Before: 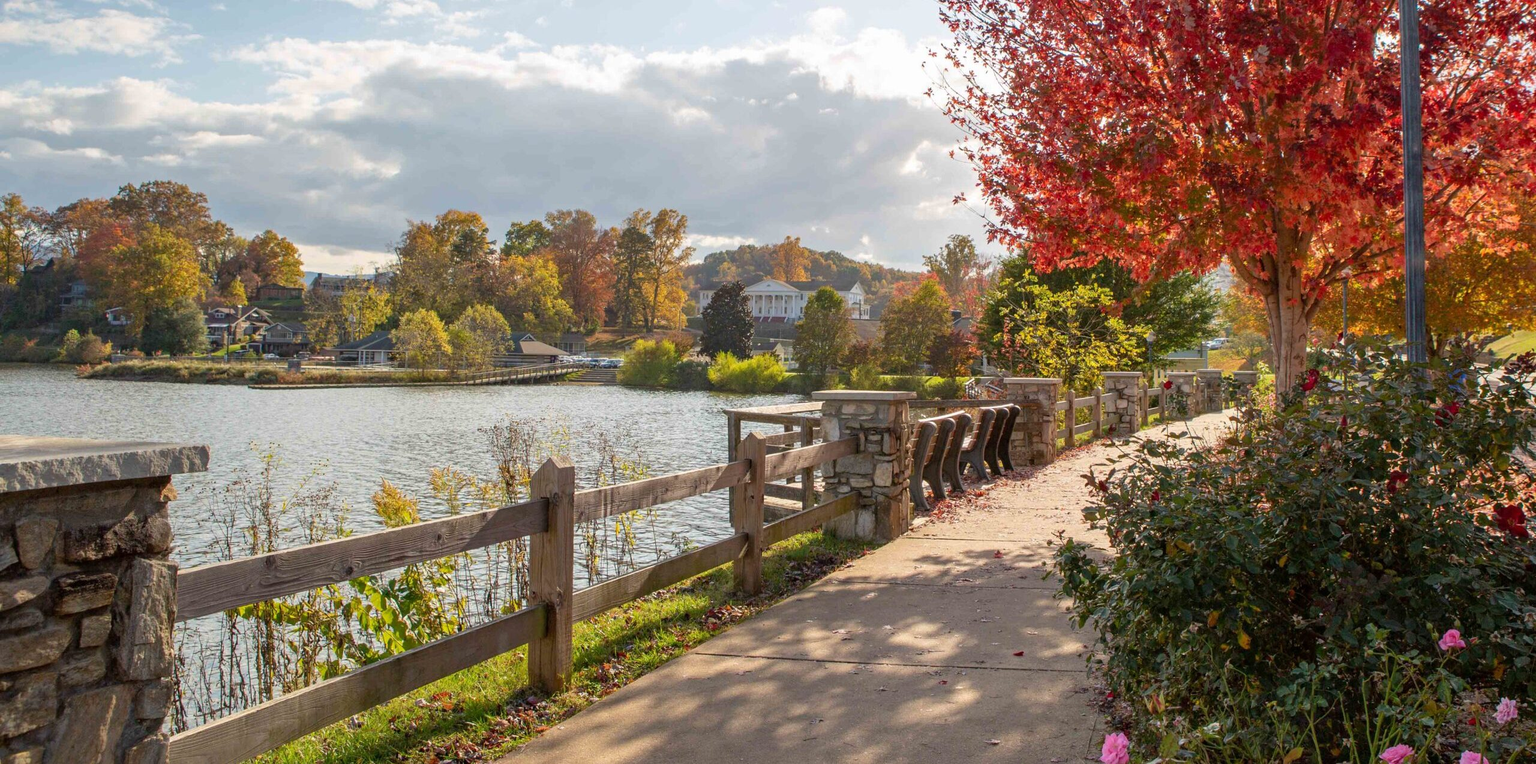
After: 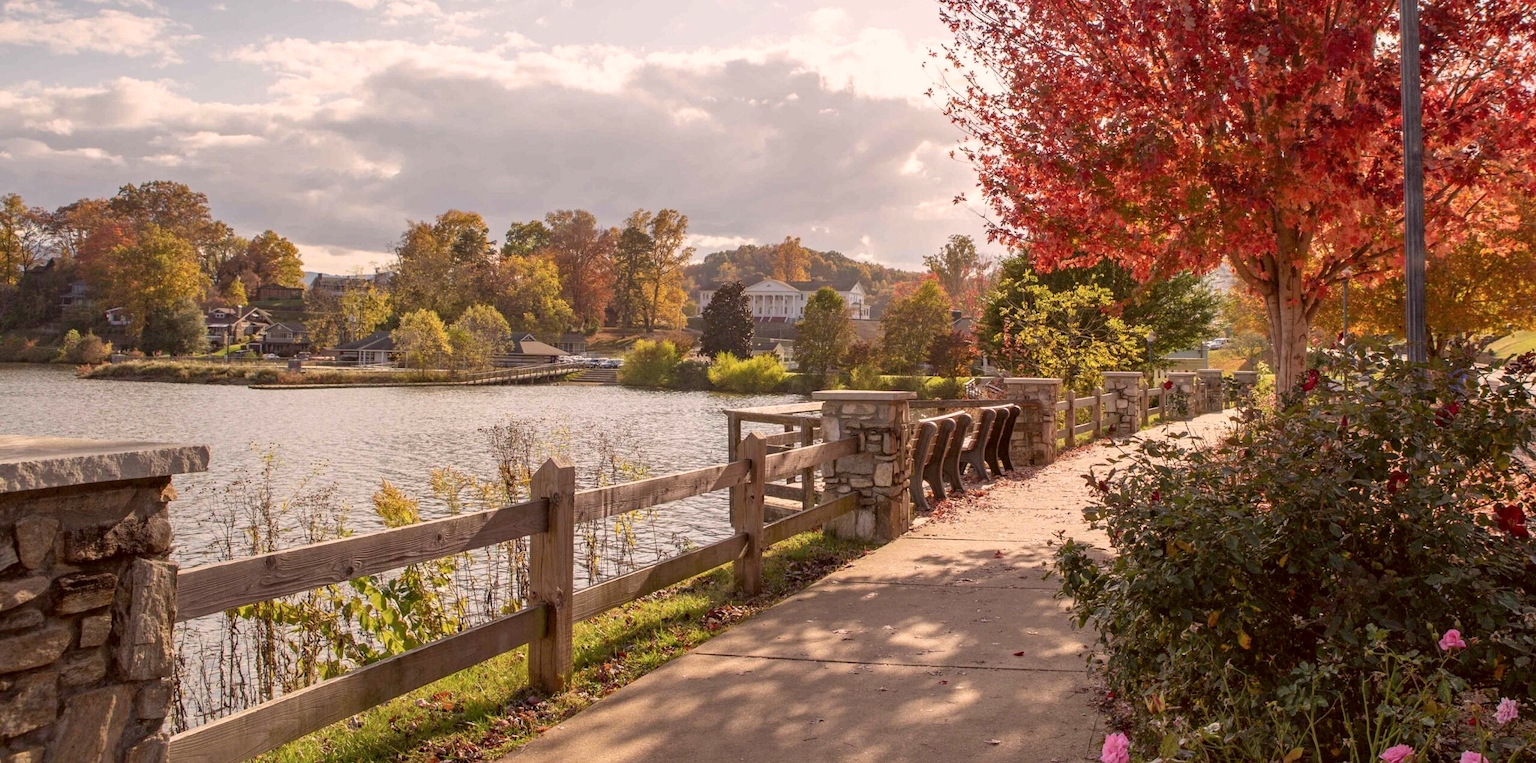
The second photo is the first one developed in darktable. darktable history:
color correction: highlights a* 10.25, highlights b* 9.69, shadows a* 8.33, shadows b* 7.97, saturation 0.809
